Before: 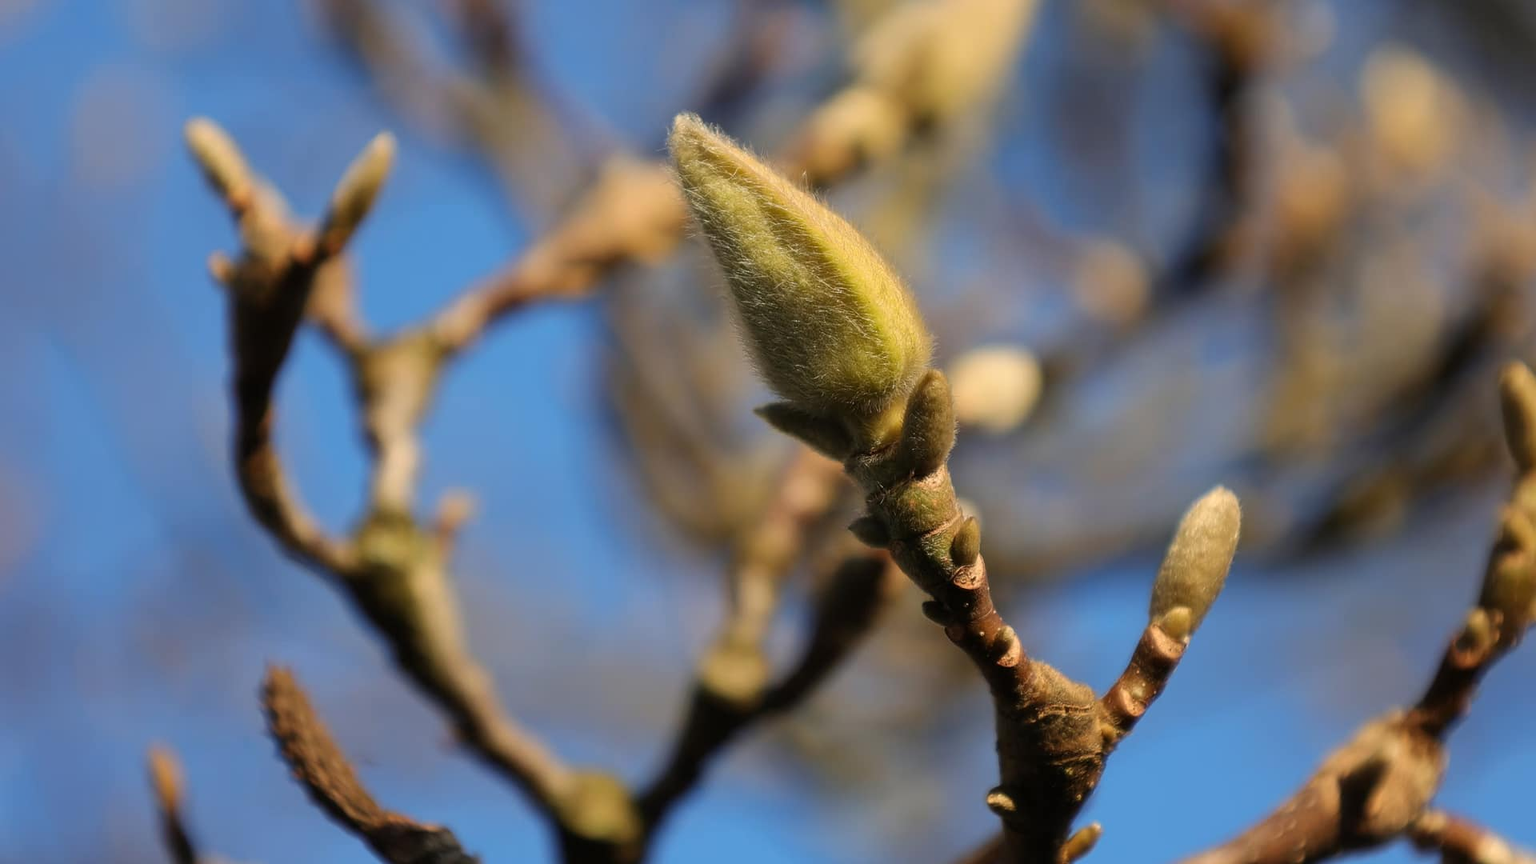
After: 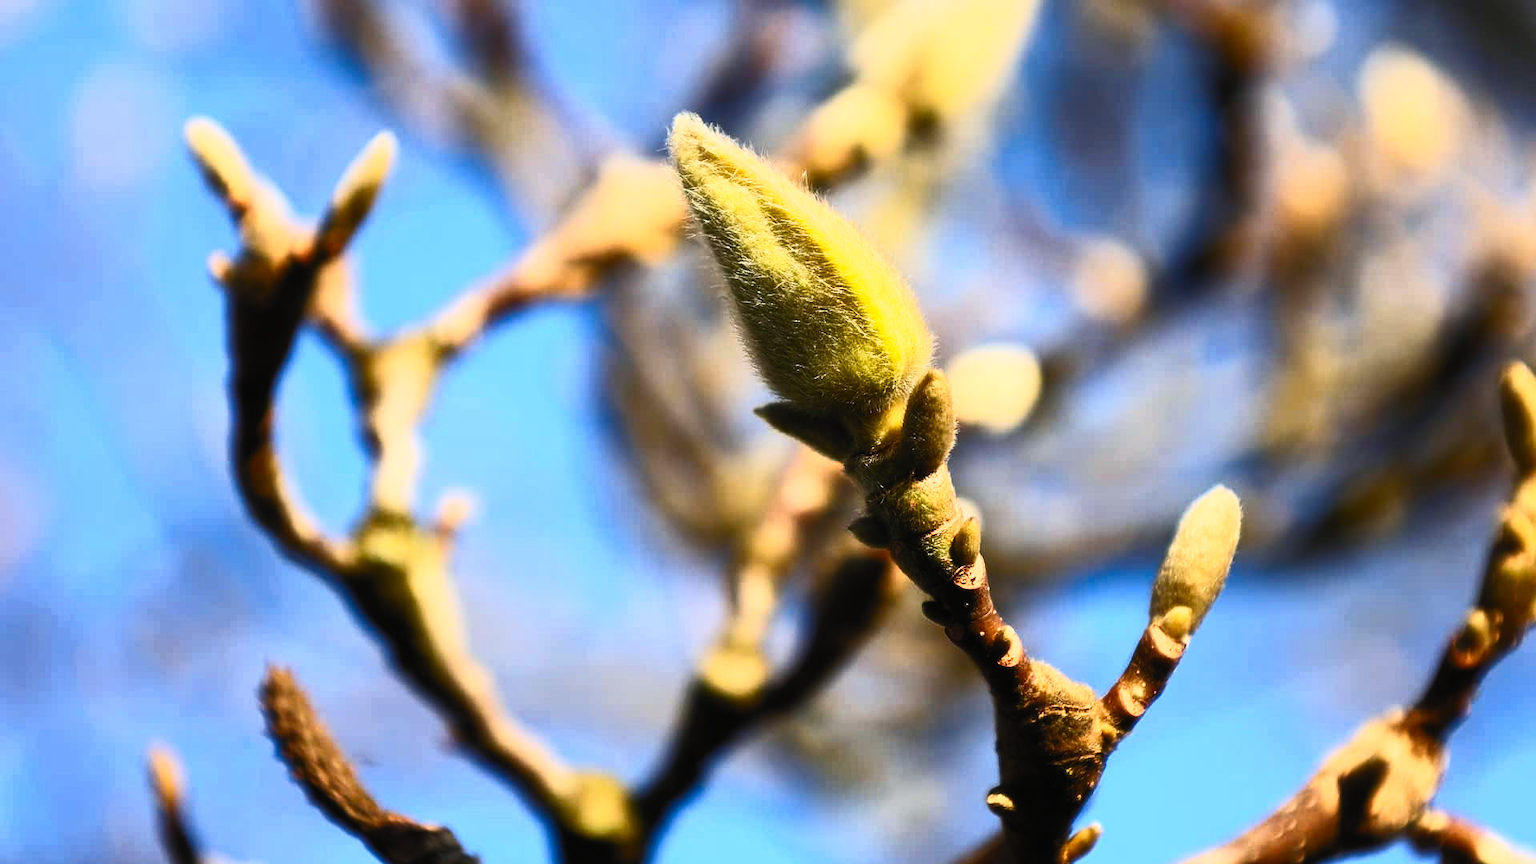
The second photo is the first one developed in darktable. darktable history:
white balance: red 0.976, blue 1.04
exposure: exposure -0.048 EV, compensate highlight preservation false
filmic rgb: black relative exposure -7.65 EV, white relative exposure 4.56 EV, hardness 3.61
contrast brightness saturation: contrast 0.83, brightness 0.59, saturation 0.59
